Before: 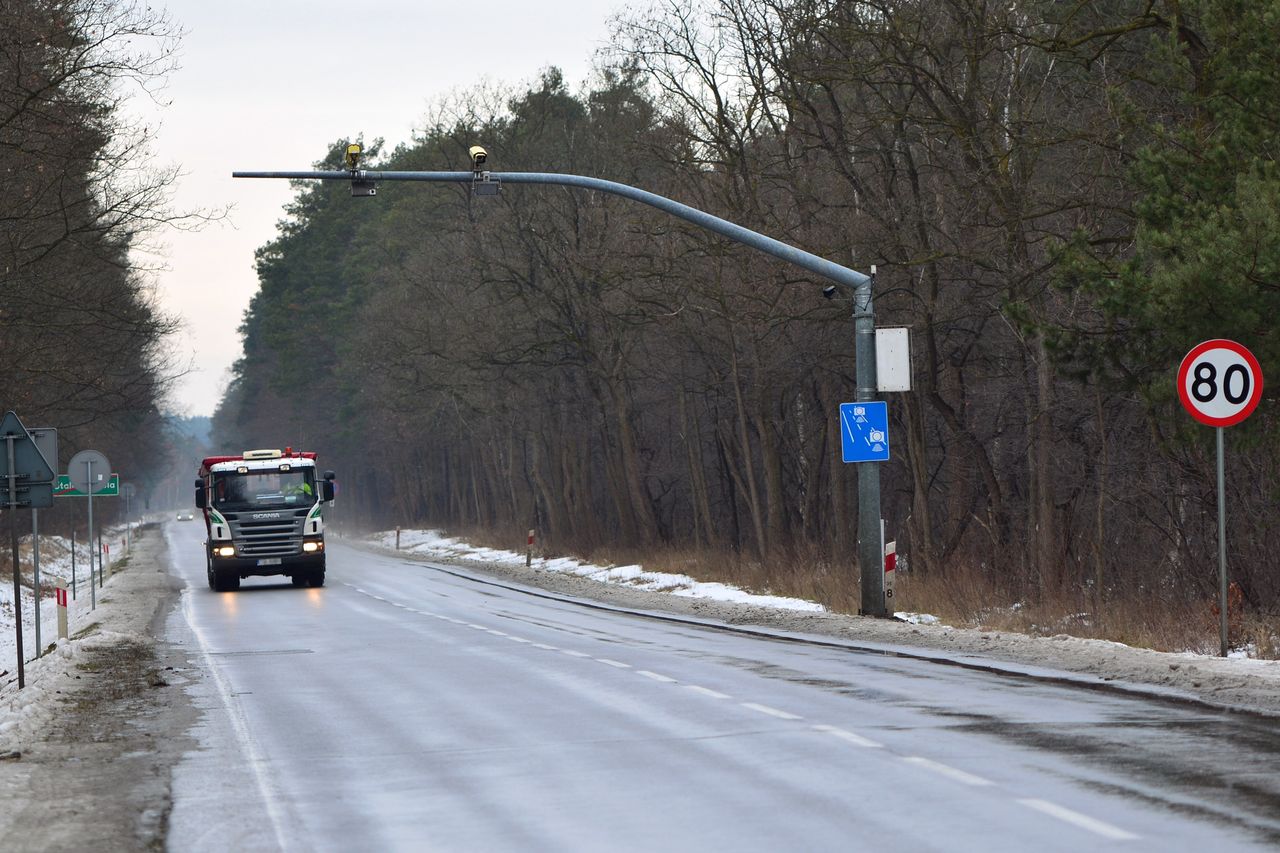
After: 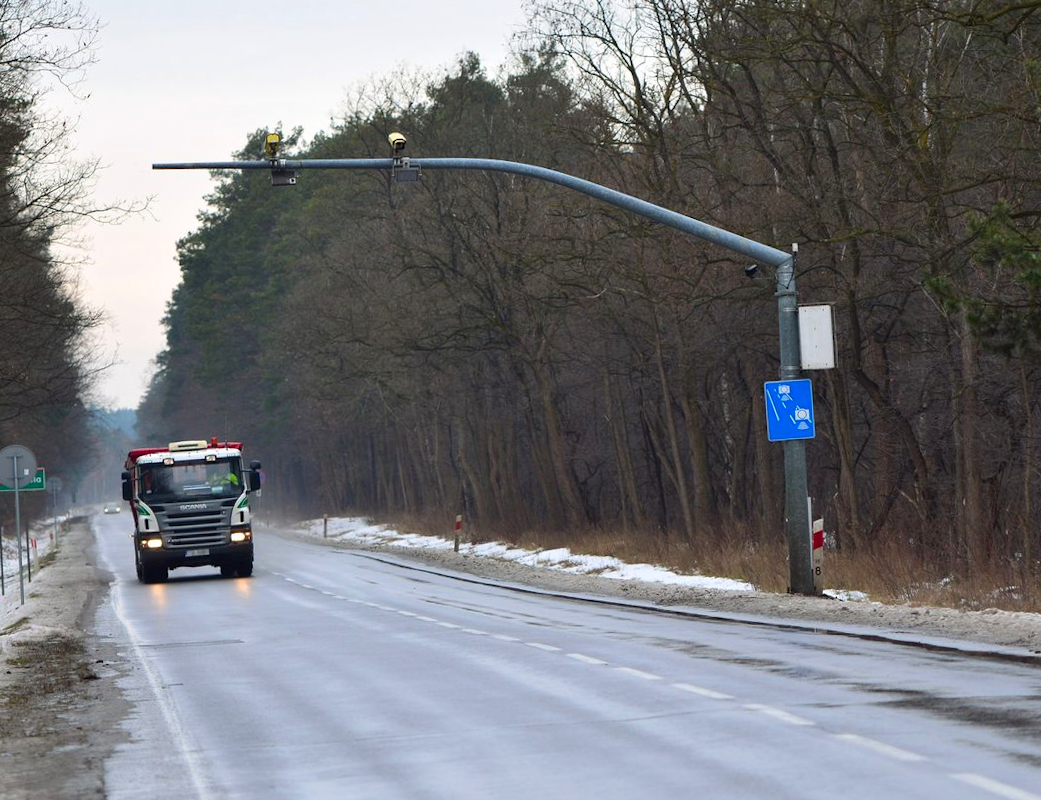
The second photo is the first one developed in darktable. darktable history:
contrast brightness saturation: contrast 0.042, saturation 0.159
crop and rotate: angle 1.23°, left 4.467%, top 0.565%, right 11.546%, bottom 2.567%
